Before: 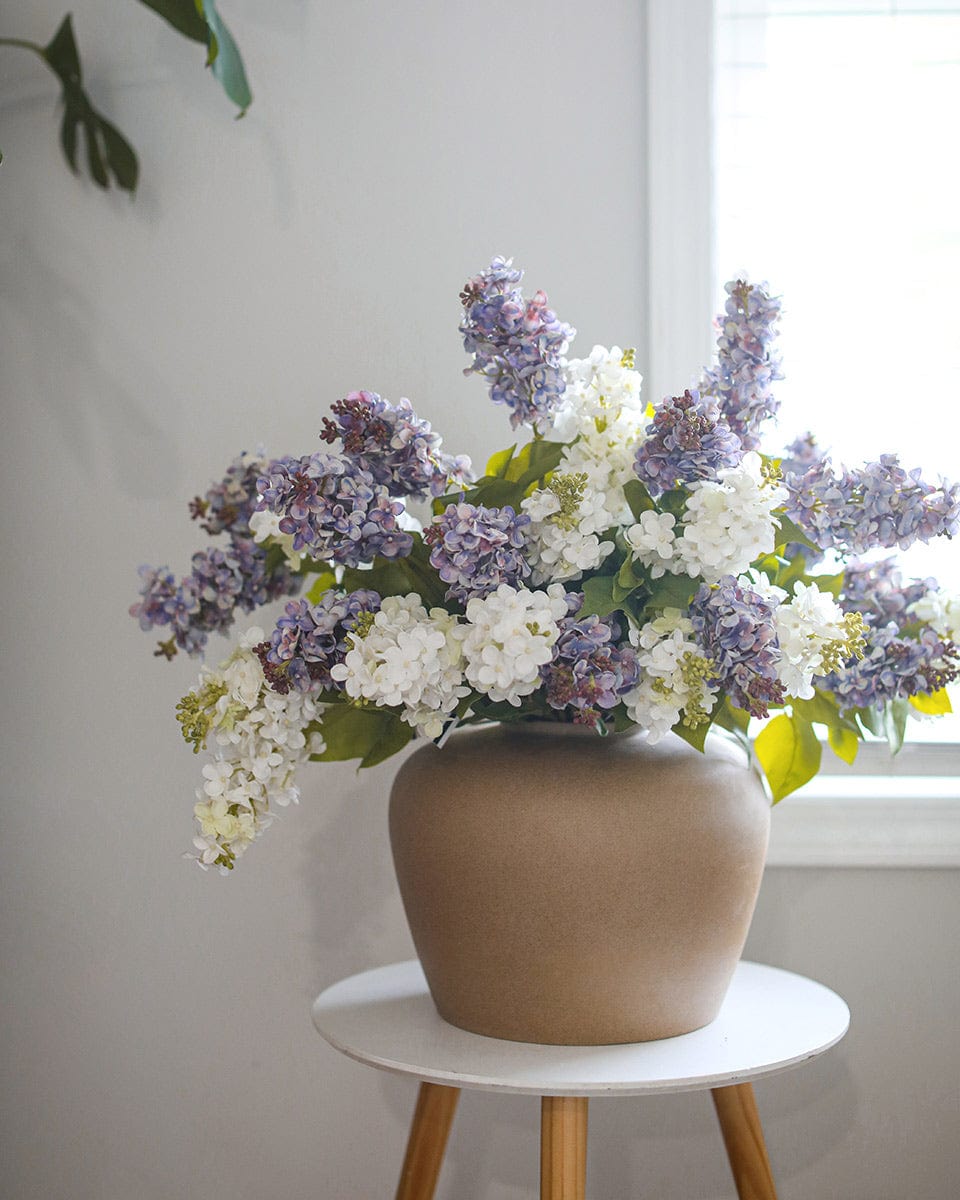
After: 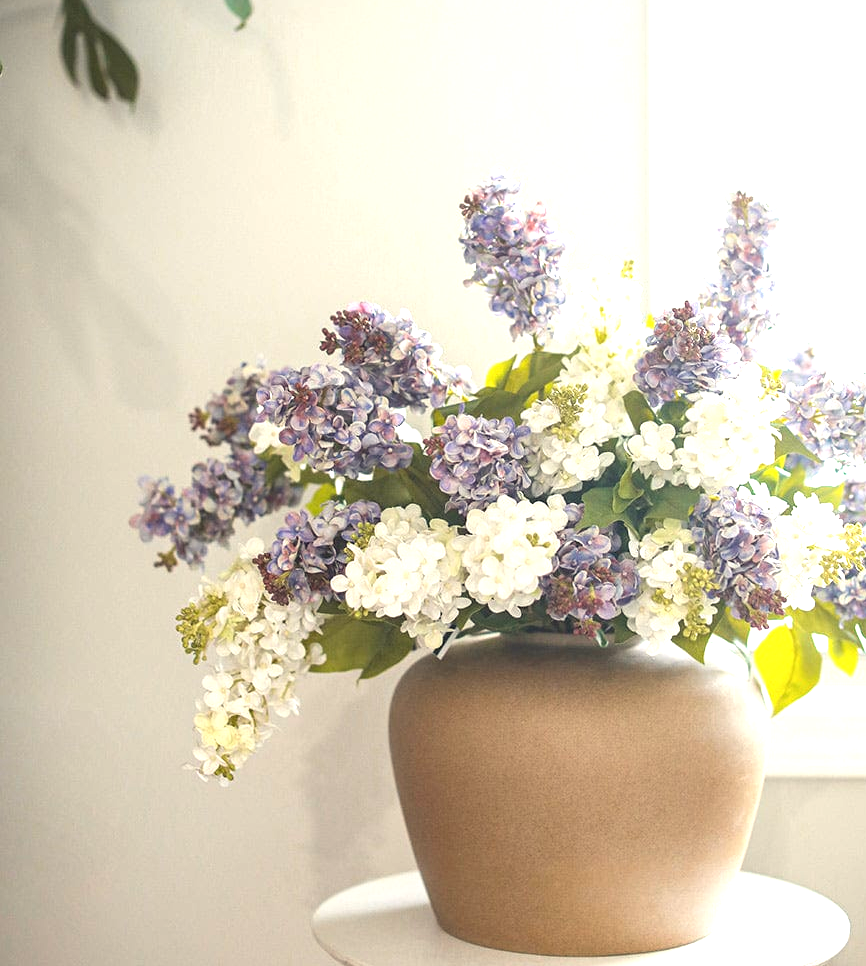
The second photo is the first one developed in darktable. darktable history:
exposure: black level correction 0, exposure 1 EV, compensate highlight preservation false
crop: top 7.49%, right 9.717%, bottom 11.943%
white balance: red 1.029, blue 0.92
